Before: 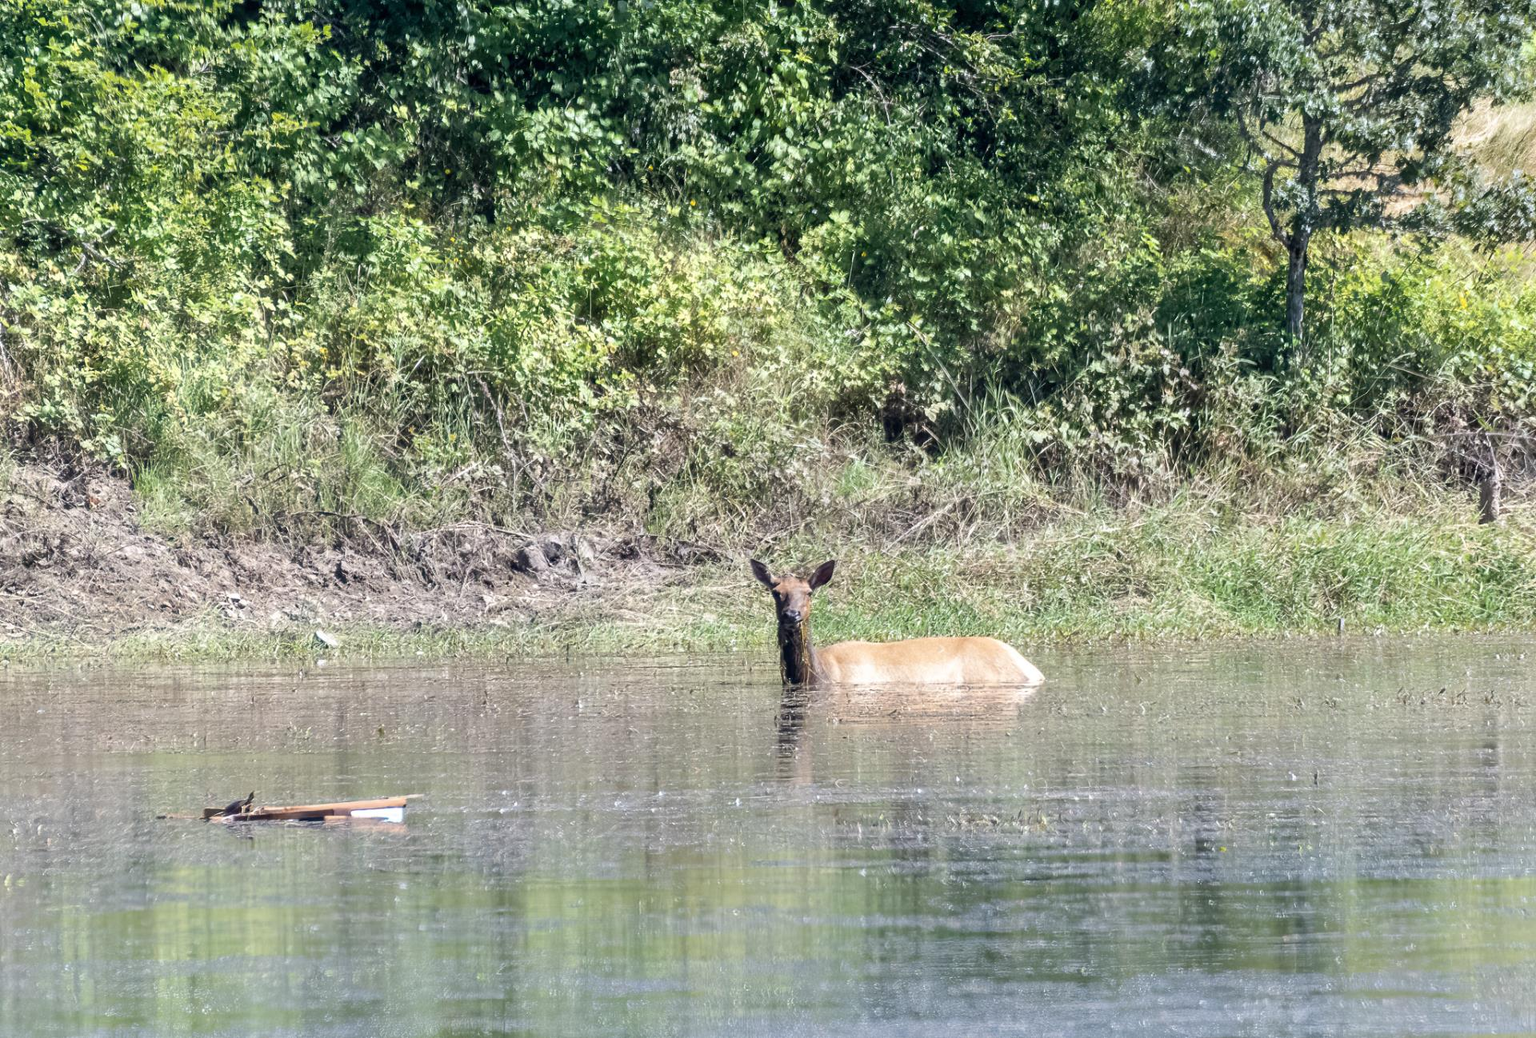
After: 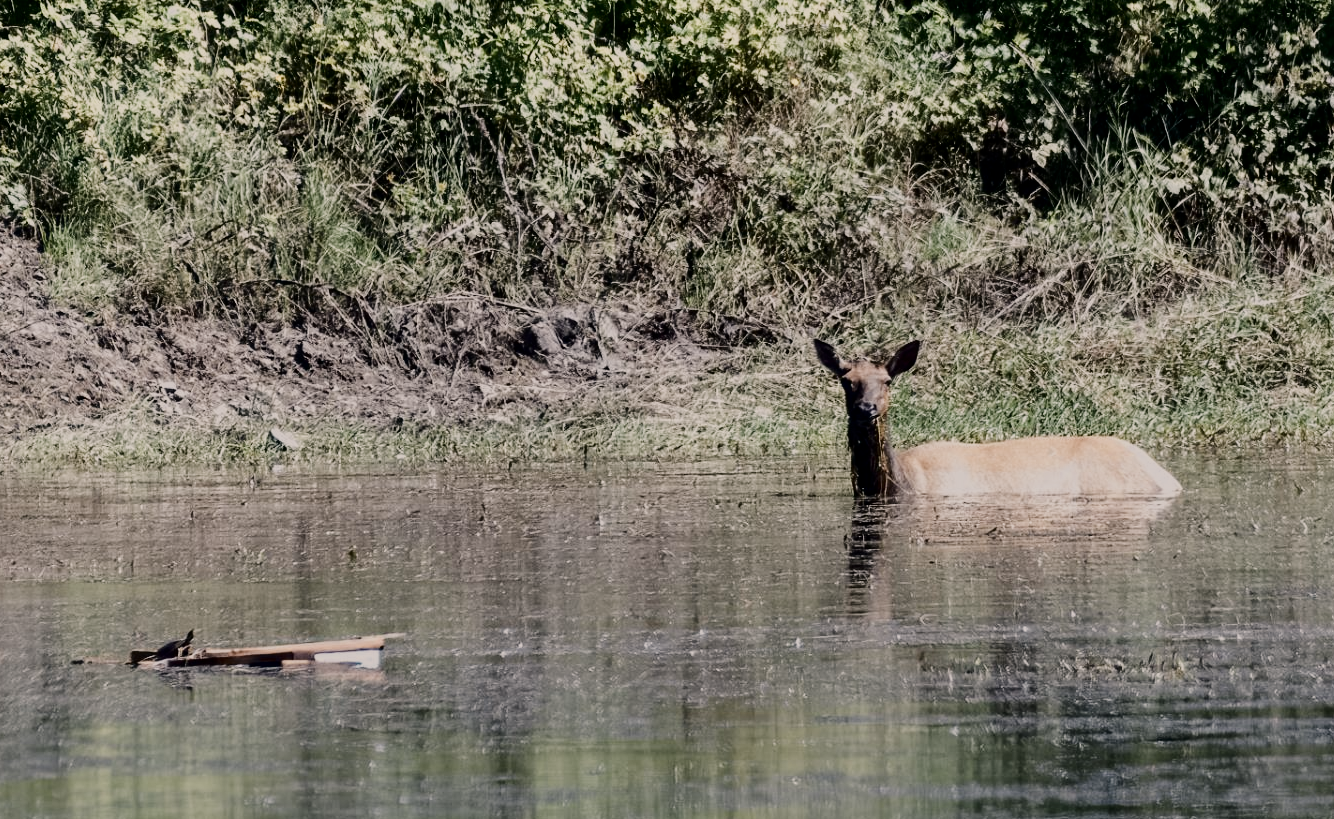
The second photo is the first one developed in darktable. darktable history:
crop: left 6.501%, top 27.806%, right 24.019%, bottom 9.056%
tone equalizer: -8 EV -0.747 EV, -7 EV -0.715 EV, -6 EV -0.613 EV, -5 EV -0.384 EV, -3 EV 0.378 EV, -2 EV 0.6 EV, -1 EV 0.692 EV, +0 EV 0.724 EV, edges refinement/feathering 500, mask exposure compensation -1.57 EV, preserve details no
exposure: exposure -0.068 EV, compensate highlight preservation false
filmic rgb: black relative exposure -7.65 EV, white relative exposure 4.56 EV, hardness 3.61, color science v5 (2021), contrast in shadows safe, contrast in highlights safe
color zones: curves: ch0 [(0.018, 0.548) (0.197, 0.654) (0.425, 0.447) (0.605, 0.658) (0.732, 0.579)]; ch1 [(0.105, 0.531) (0.224, 0.531) (0.386, 0.39) (0.618, 0.456) (0.732, 0.456) (0.956, 0.421)]; ch2 [(0.039, 0.583) (0.215, 0.465) (0.399, 0.544) (0.465, 0.548) (0.614, 0.447) (0.724, 0.43) (0.882, 0.623) (0.956, 0.632)]
contrast brightness saturation: contrast 0.09, brightness -0.586, saturation 0.171
color correction: highlights a* 5.54, highlights b* 5.15, saturation 0.684
